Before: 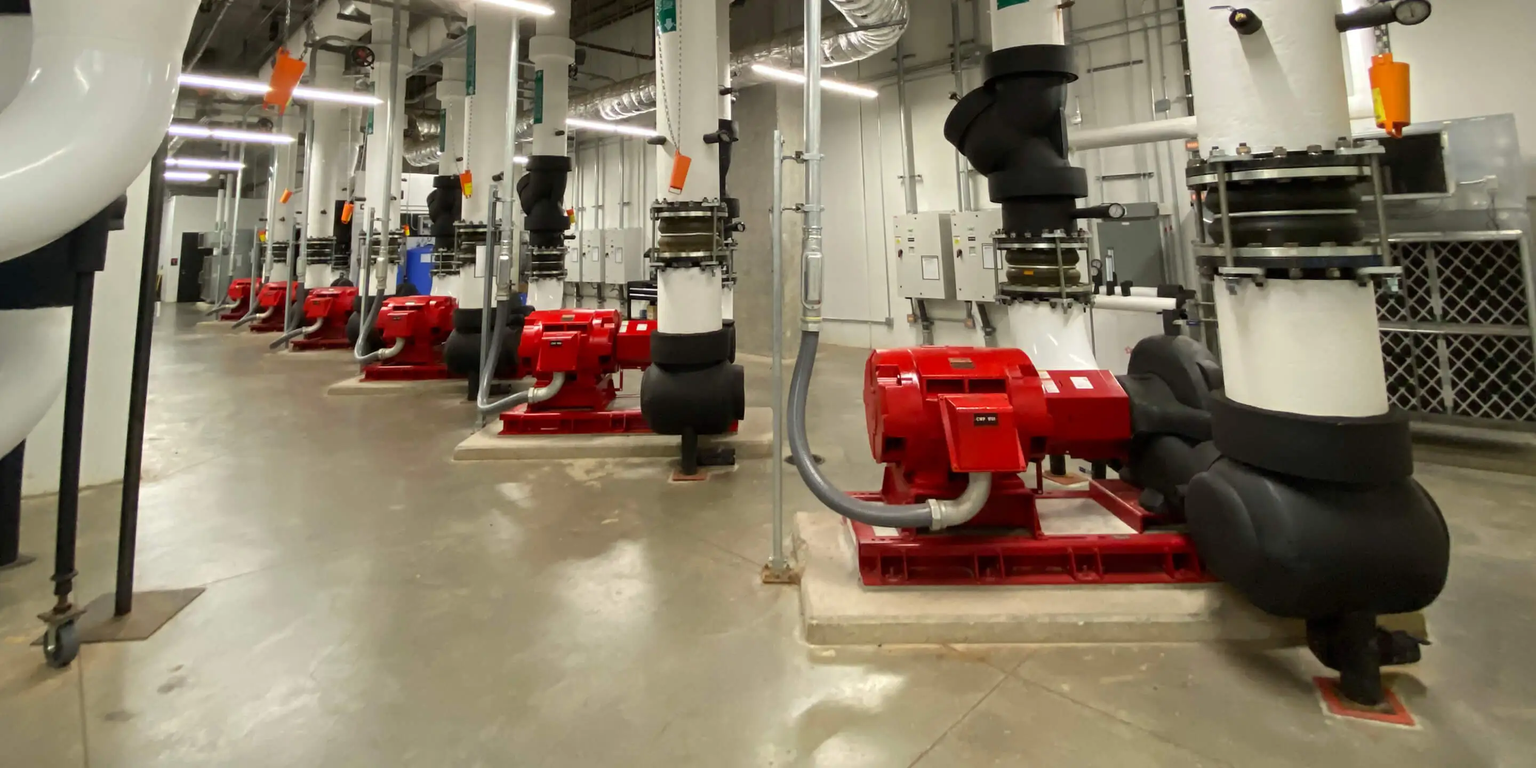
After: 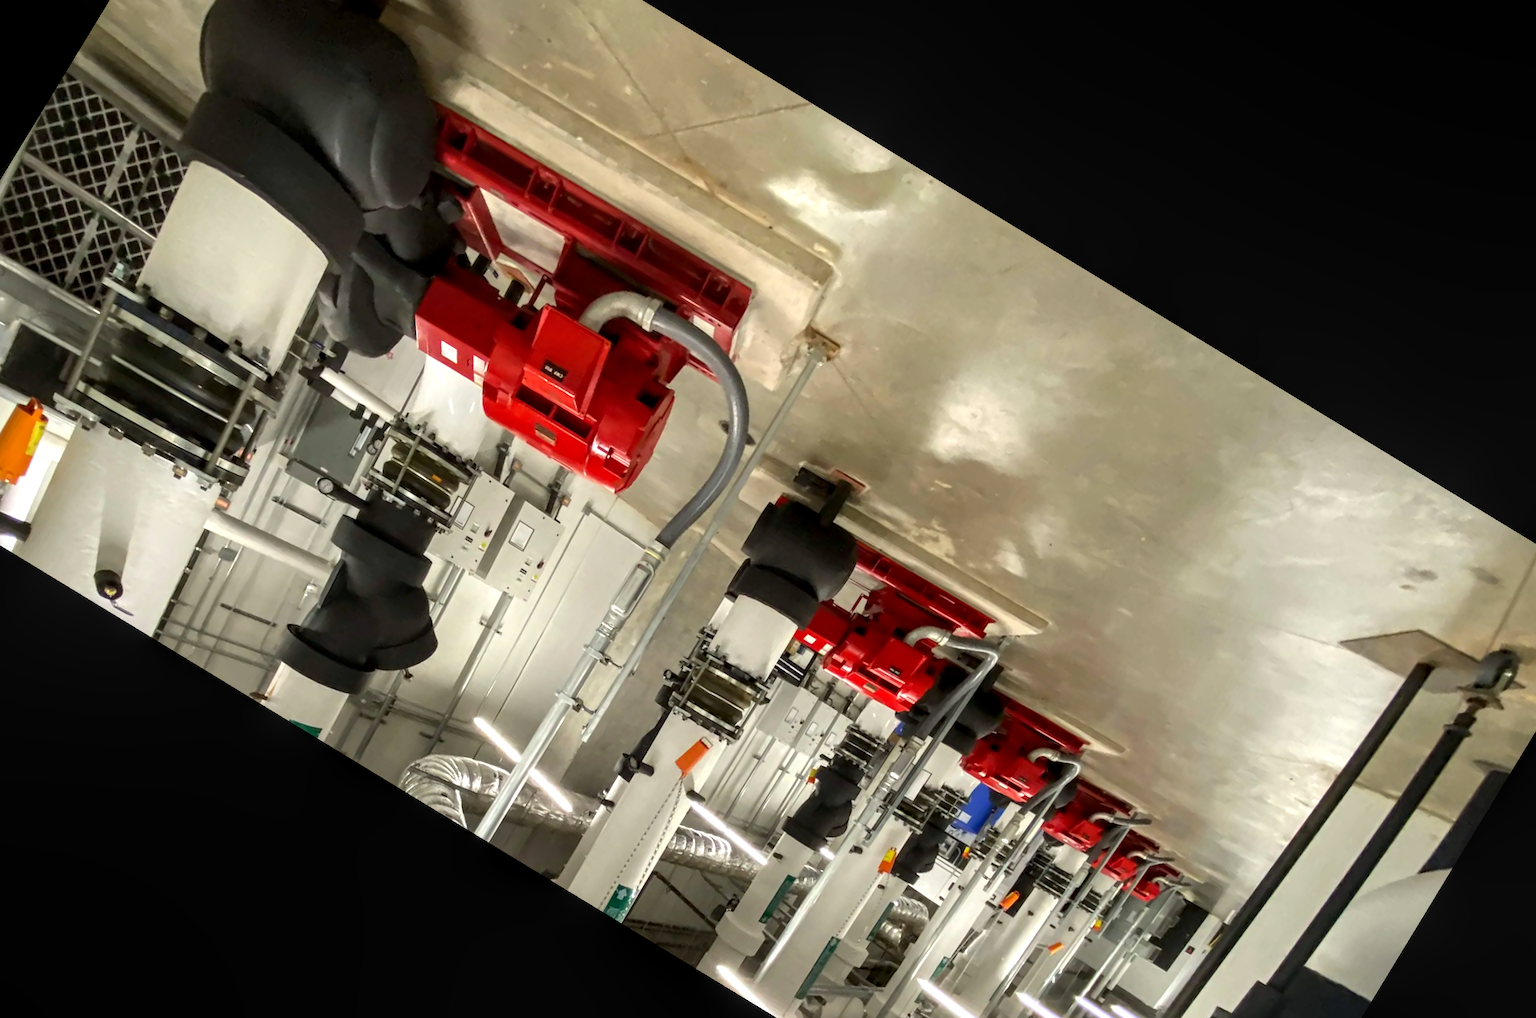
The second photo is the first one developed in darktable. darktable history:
crop and rotate: angle 148.68°, left 9.111%, top 15.603%, right 4.588%, bottom 17.041%
local contrast: detail 130%
exposure: exposure 0.29 EV, compensate highlight preservation false
